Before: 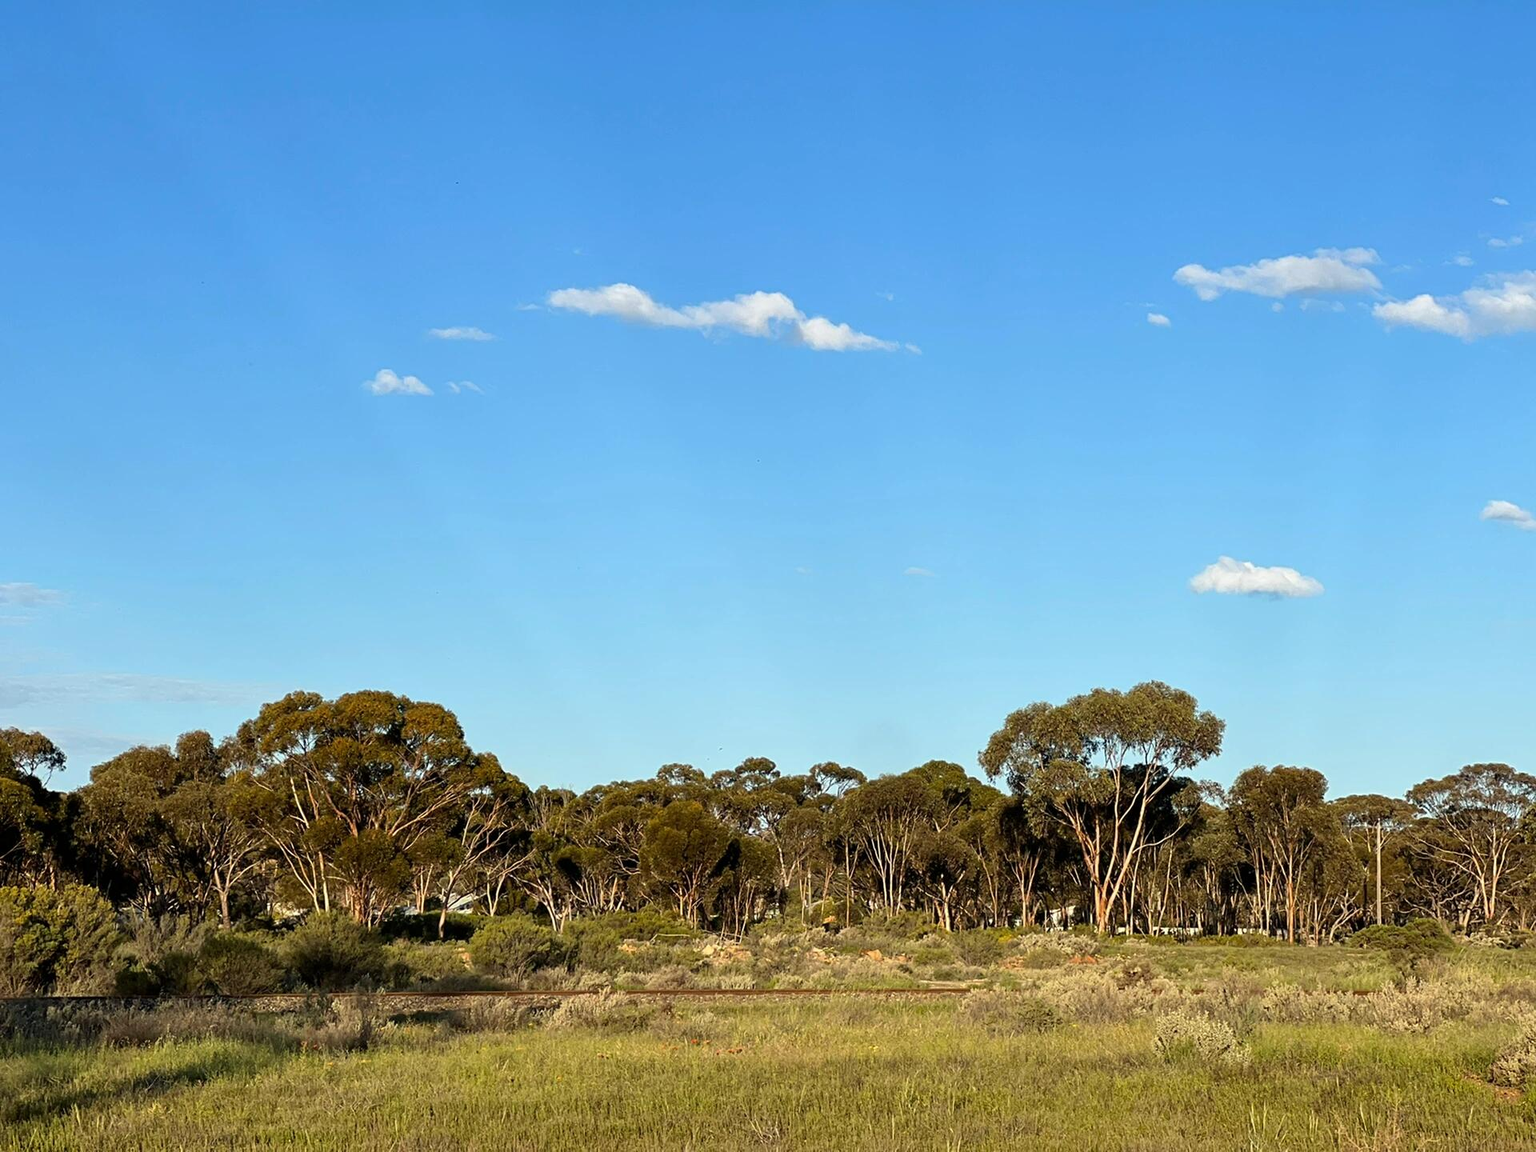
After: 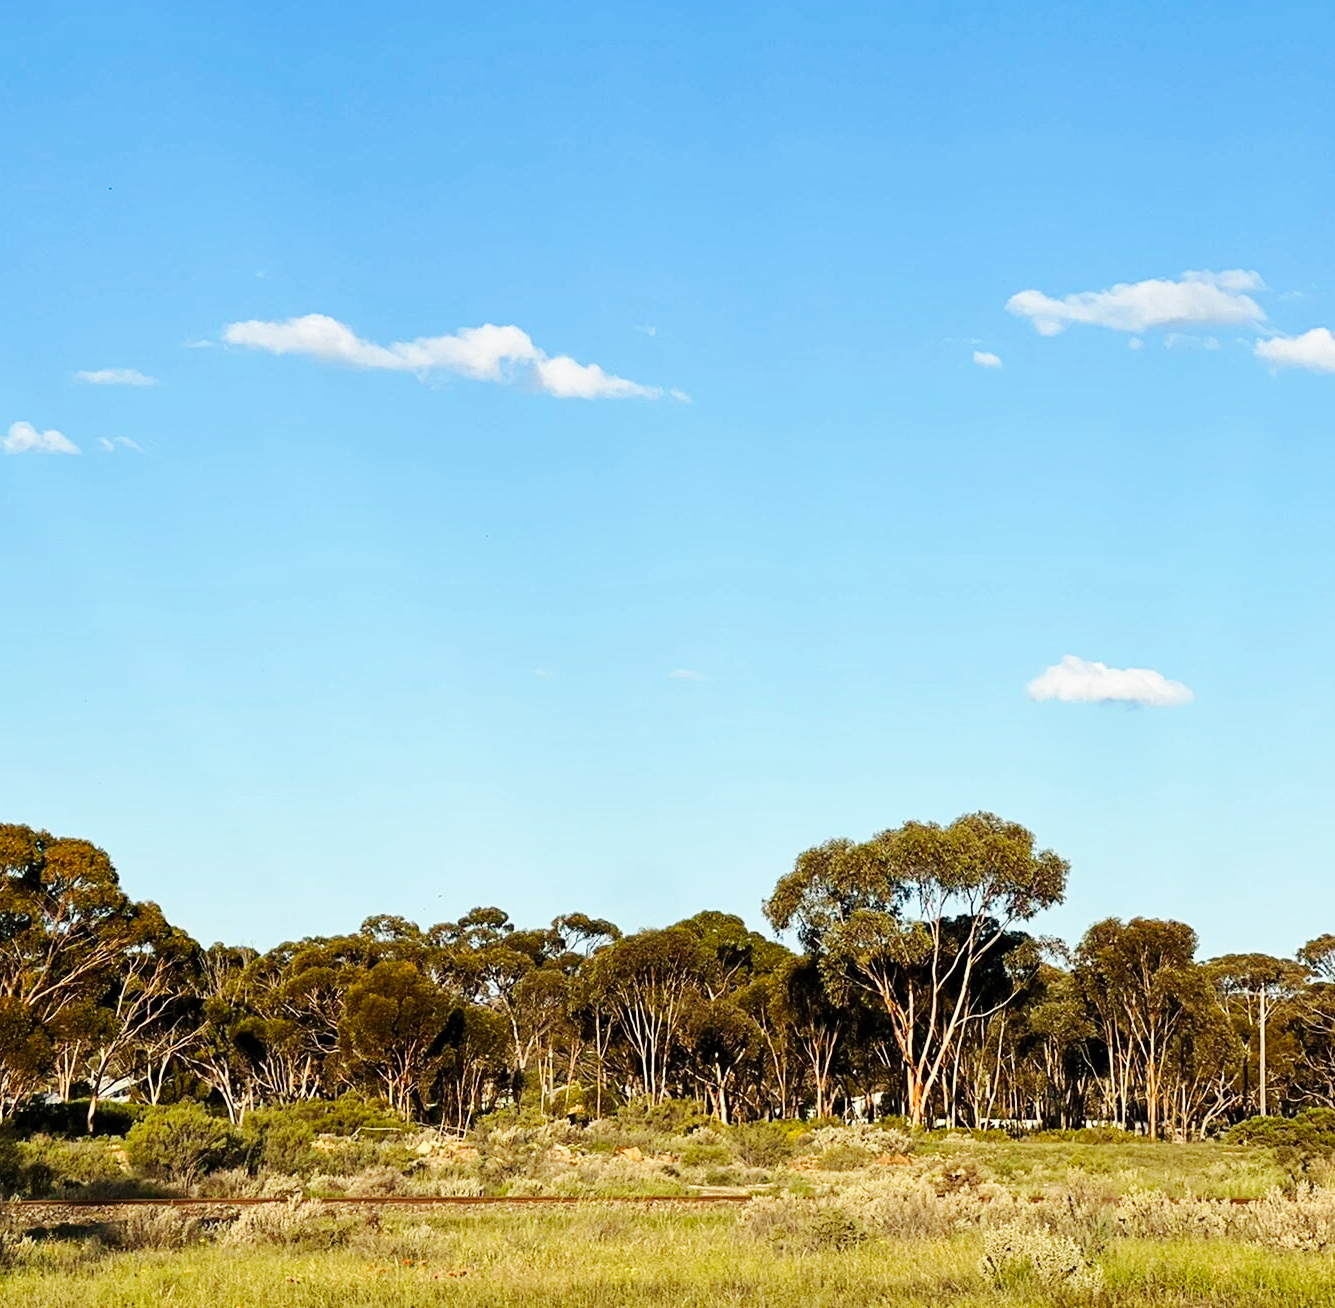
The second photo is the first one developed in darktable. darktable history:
base curve: curves: ch0 [(0, 0) (0.032, 0.025) (0.121, 0.166) (0.206, 0.329) (0.605, 0.79) (1, 1)], preserve colors none
crop and rotate: left 24.034%, top 2.838%, right 6.406%, bottom 6.299%
